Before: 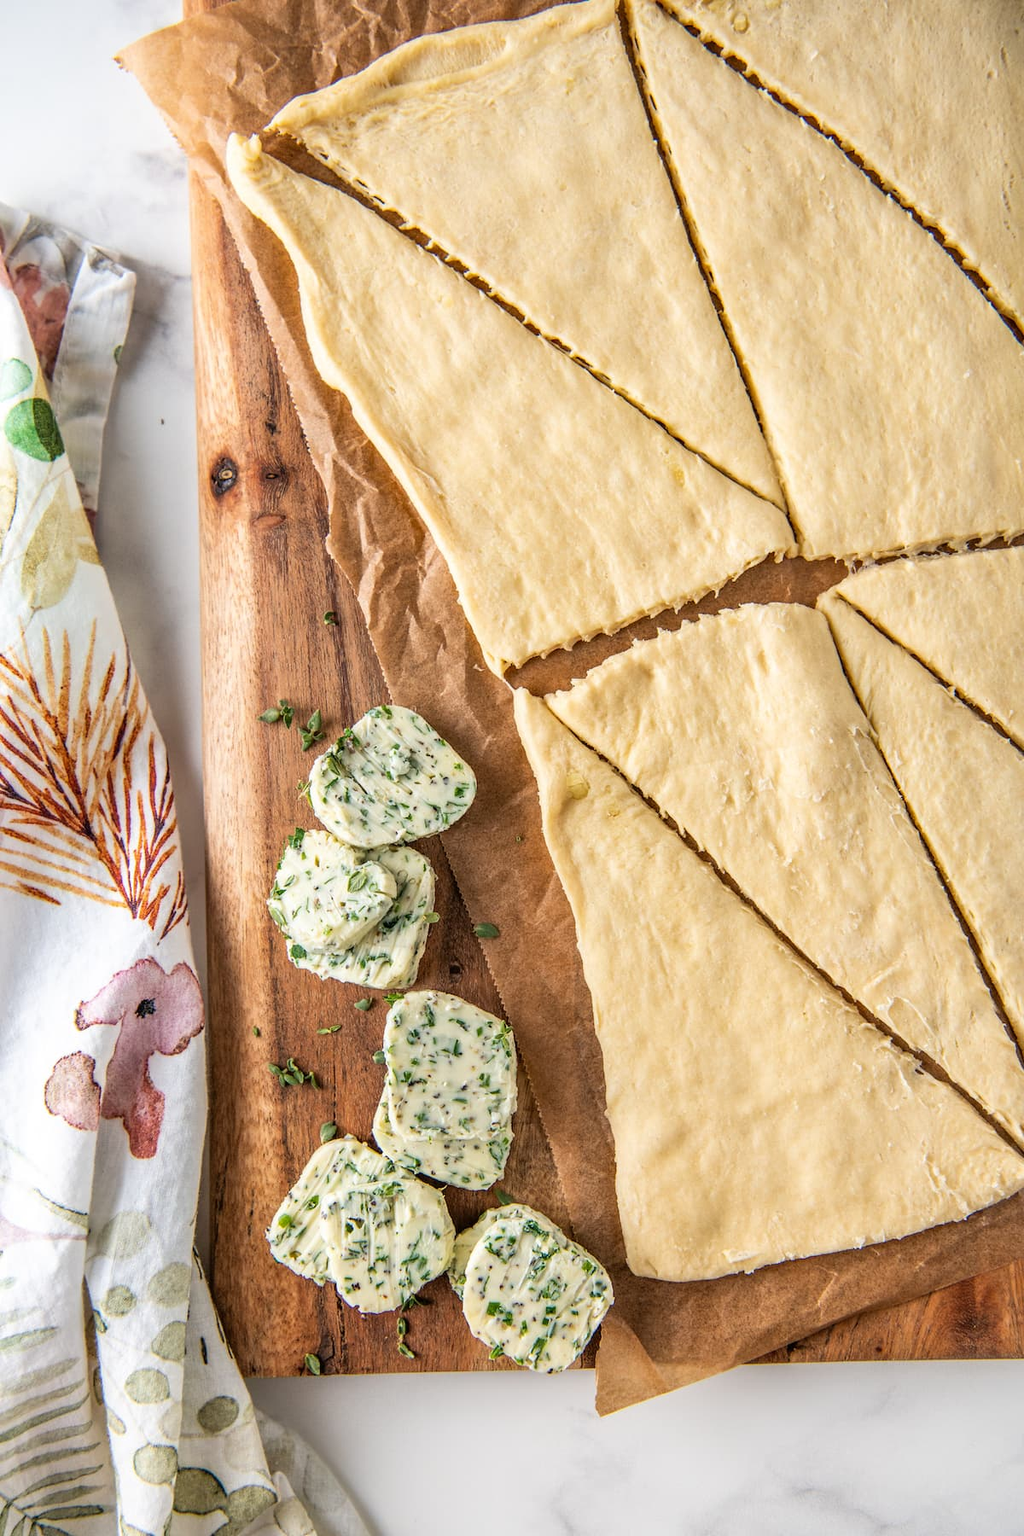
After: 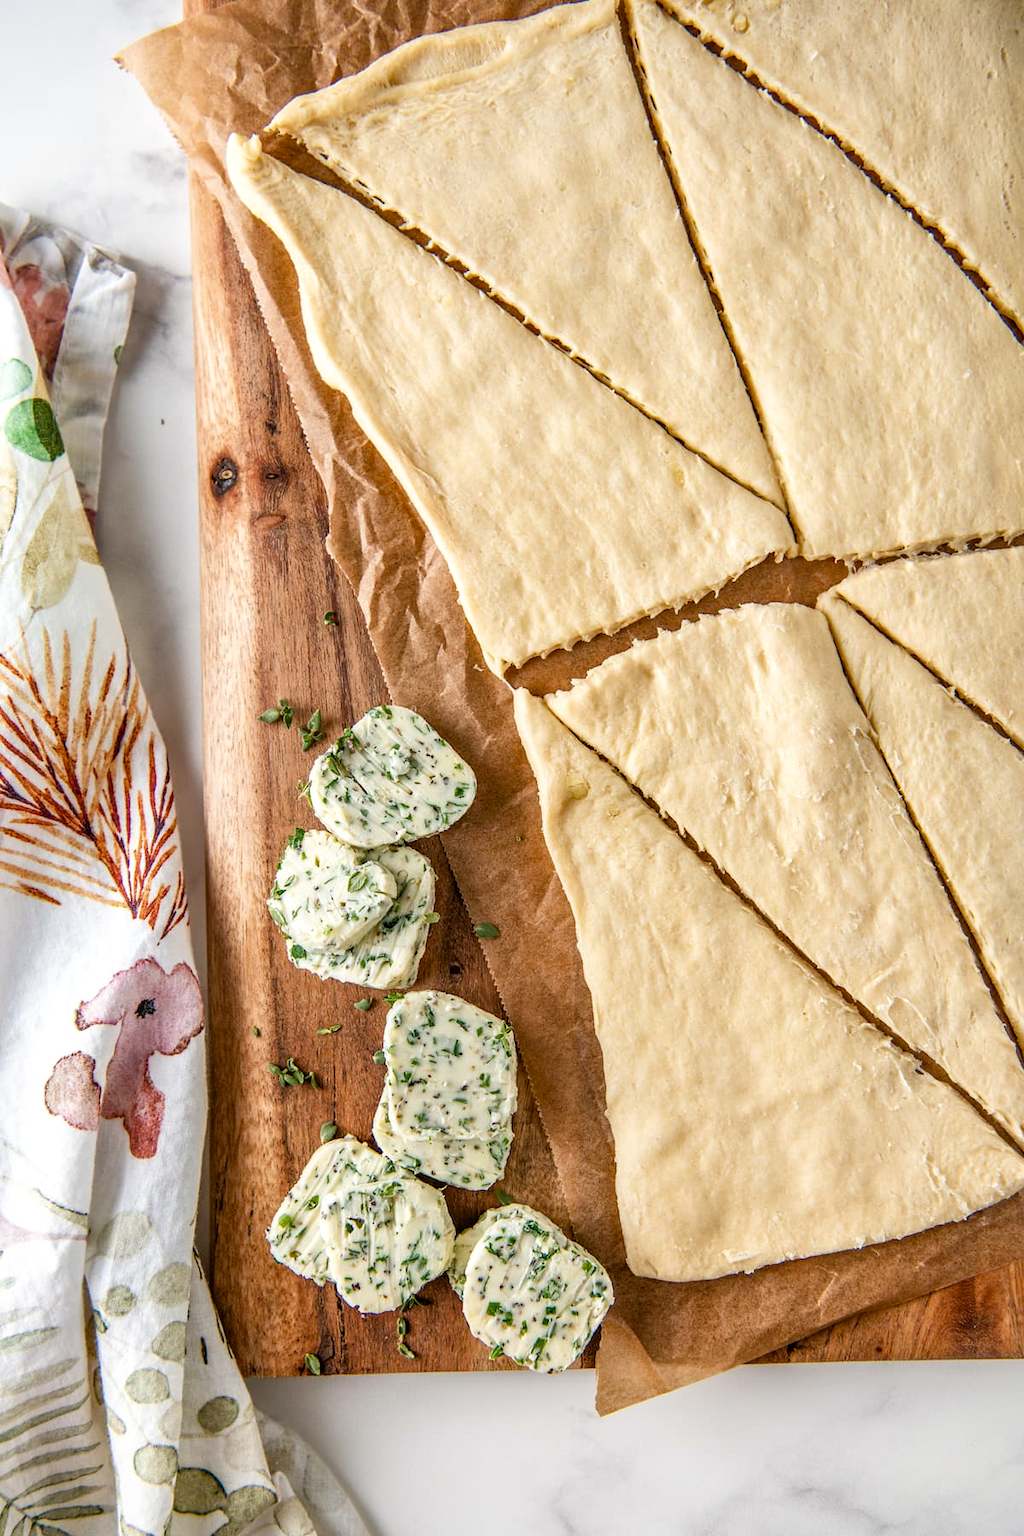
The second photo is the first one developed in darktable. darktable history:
local contrast: mode bilateral grid, contrast 20, coarseness 49, detail 120%, midtone range 0.2
color balance rgb: power › chroma 0.232%, power › hue 62.14°, perceptual saturation grading › global saturation 0.577%, perceptual saturation grading › highlights -18.454%, perceptual saturation grading › mid-tones 6.625%, perceptual saturation grading › shadows 27.019%
